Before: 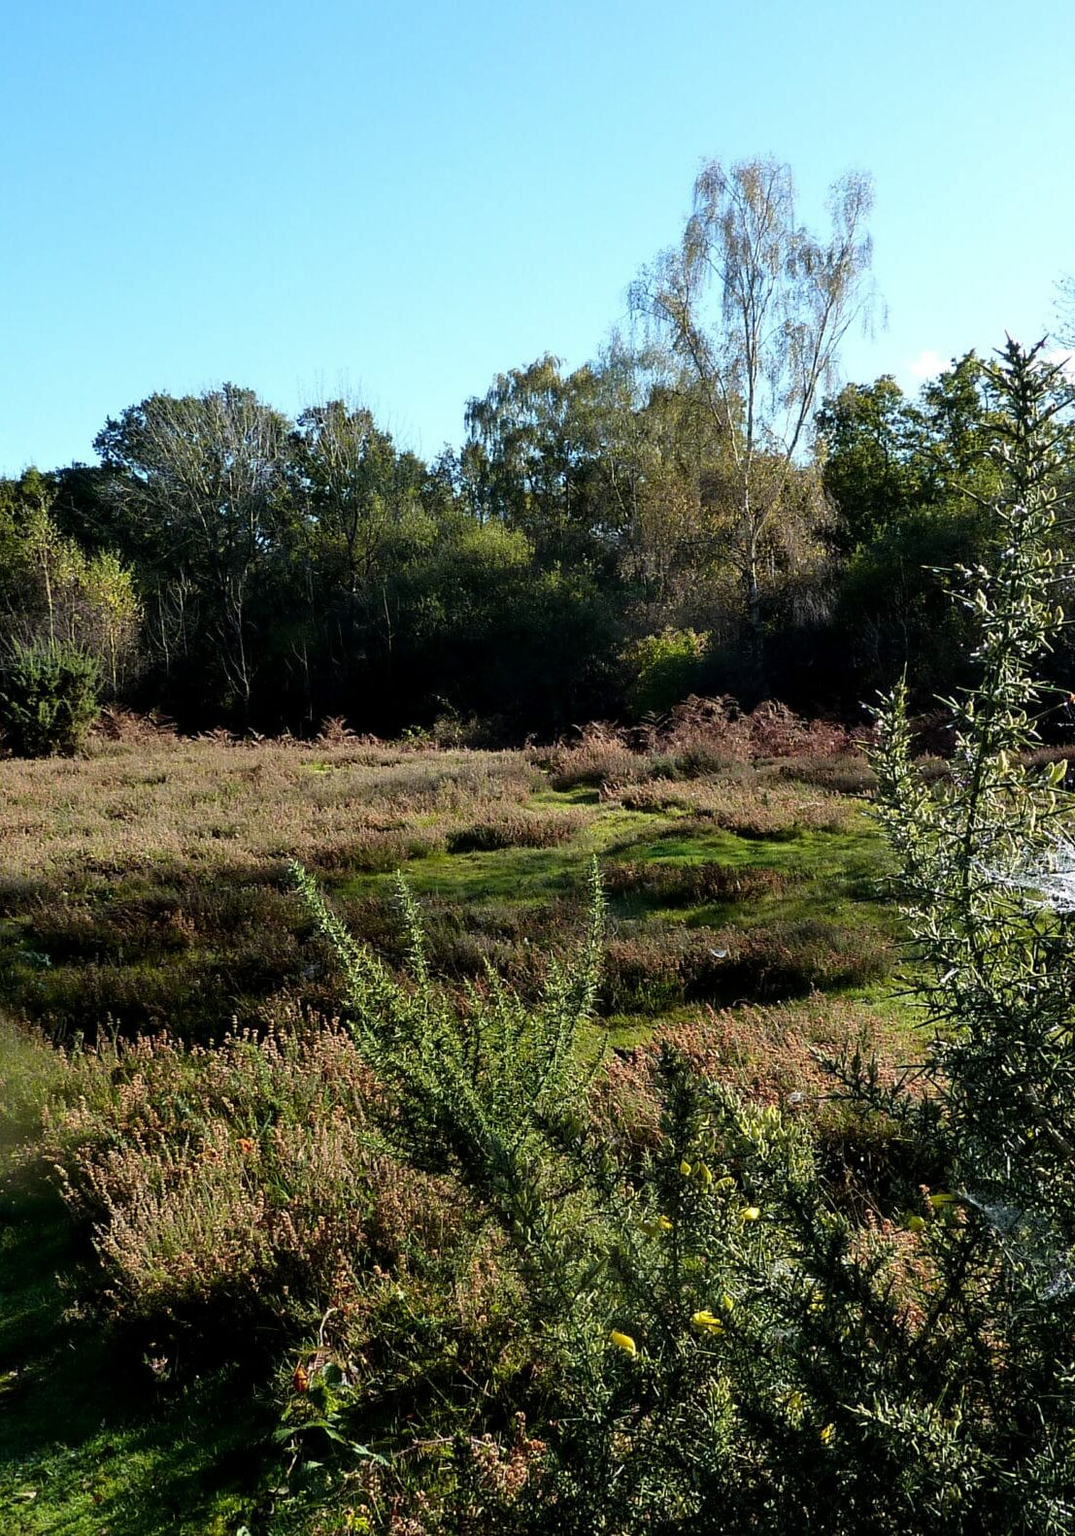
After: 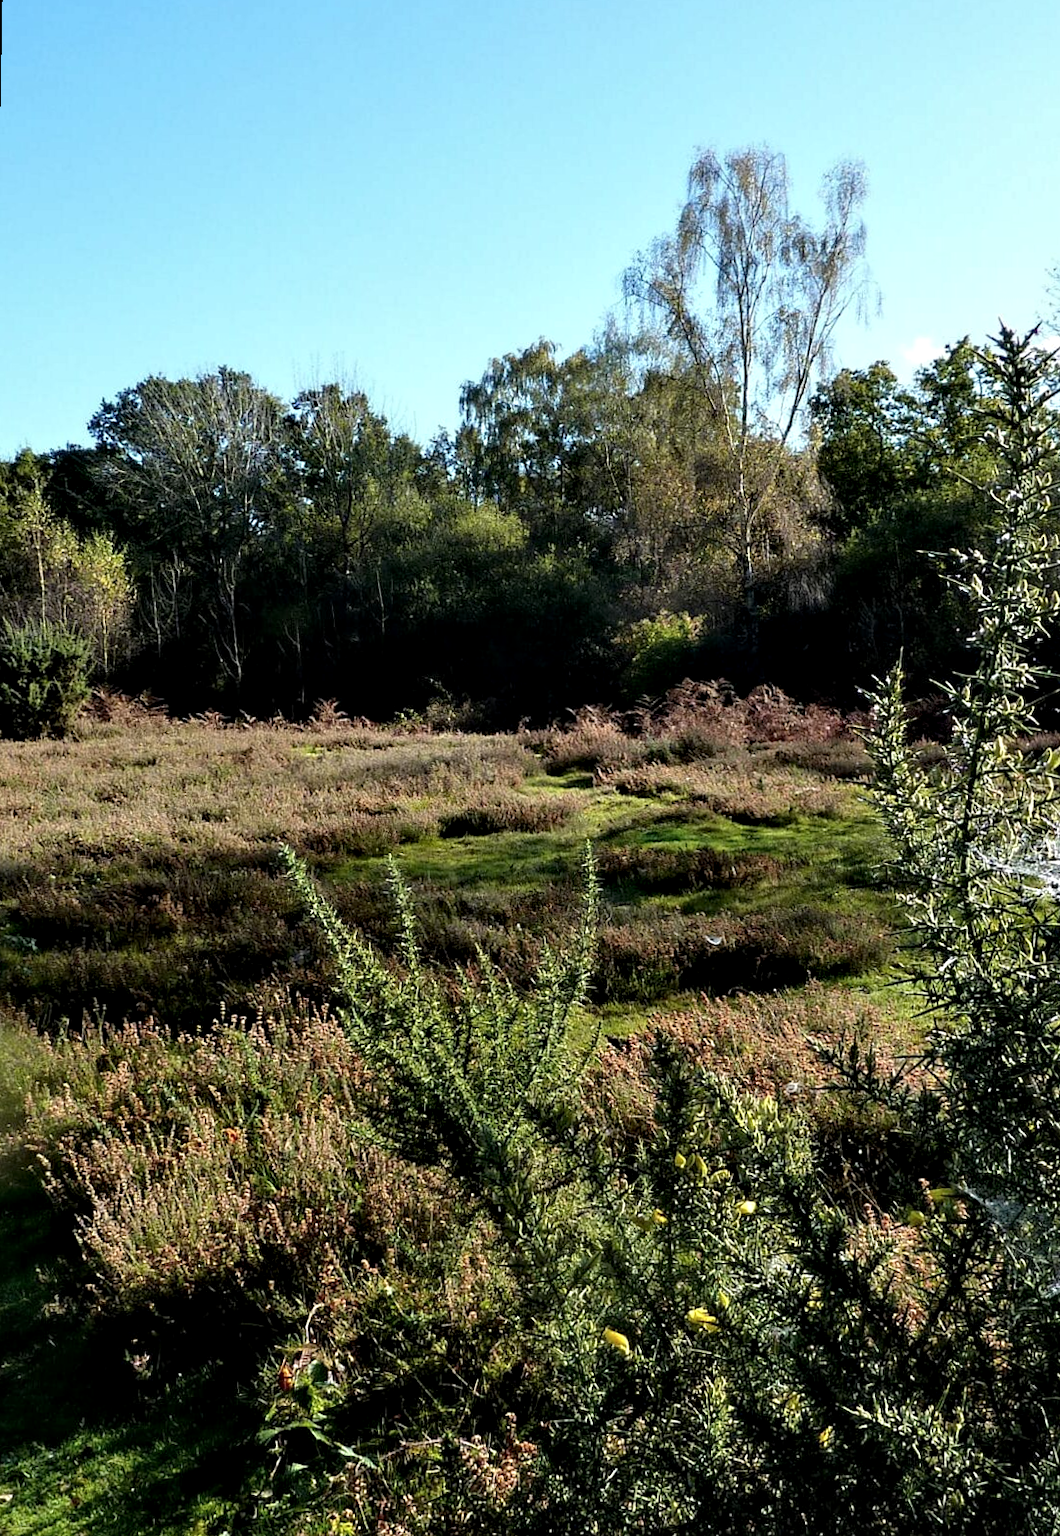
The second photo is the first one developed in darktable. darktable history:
rotate and perspective: rotation 0.226°, lens shift (vertical) -0.042, crop left 0.023, crop right 0.982, crop top 0.006, crop bottom 0.994
contrast equalizer: y [[0.535, 0.543, 0.548, 0.548, 0.542, 0.532], [0.5 ×6], [0.5 ×6], [0 ×6], [0 ×6]]
